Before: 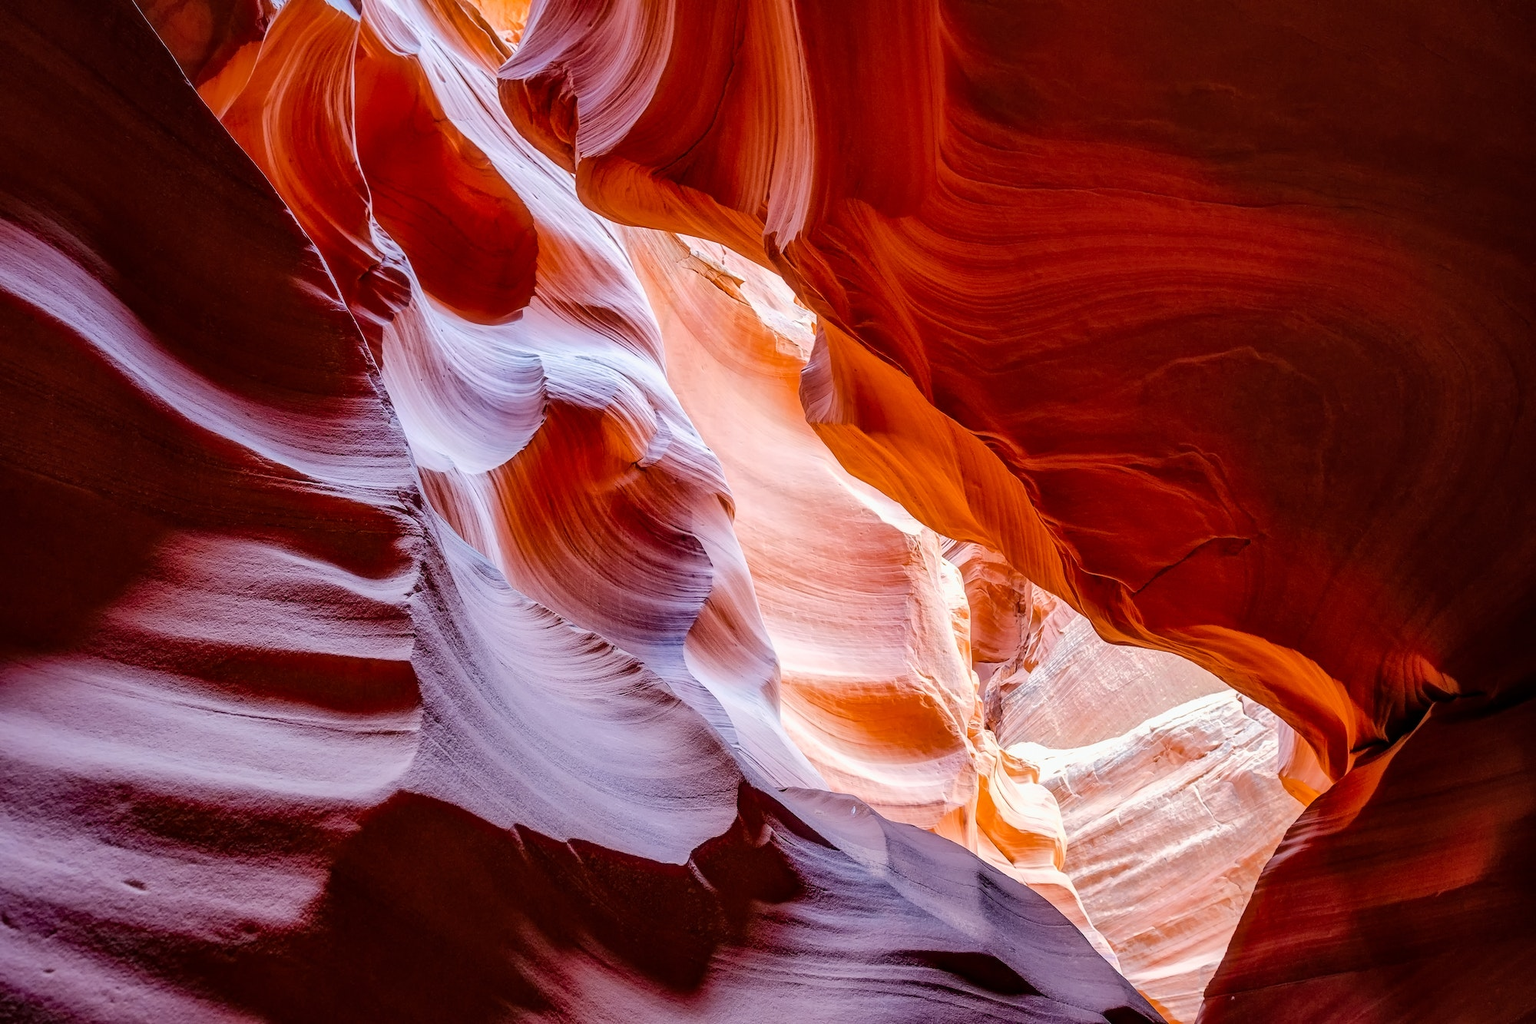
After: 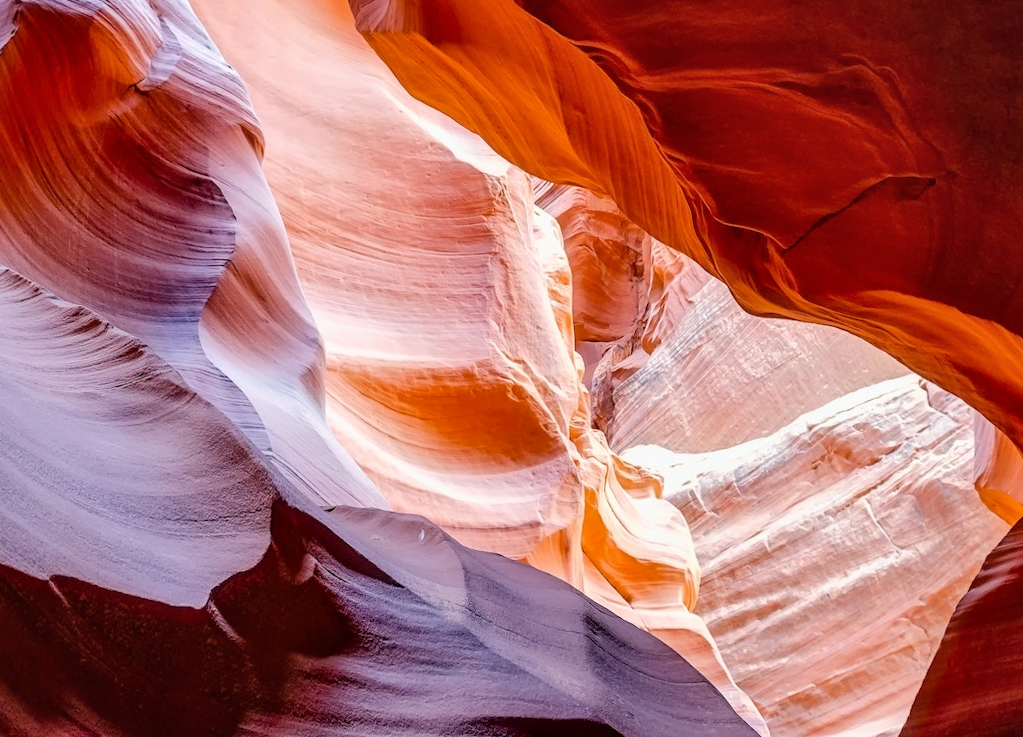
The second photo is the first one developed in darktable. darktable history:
shadows and highlights: shadows 37.27, highlights -28.18, soften with gaussian
crop: left 34.479%, top 38.822%, right 13.718%, bottom 5.172%
rotate and perspective: rotation -0.45°, automatic cropping original format, crop left 0.008, crop right 0.992, crop top 0.012, crop bottom 0.988
